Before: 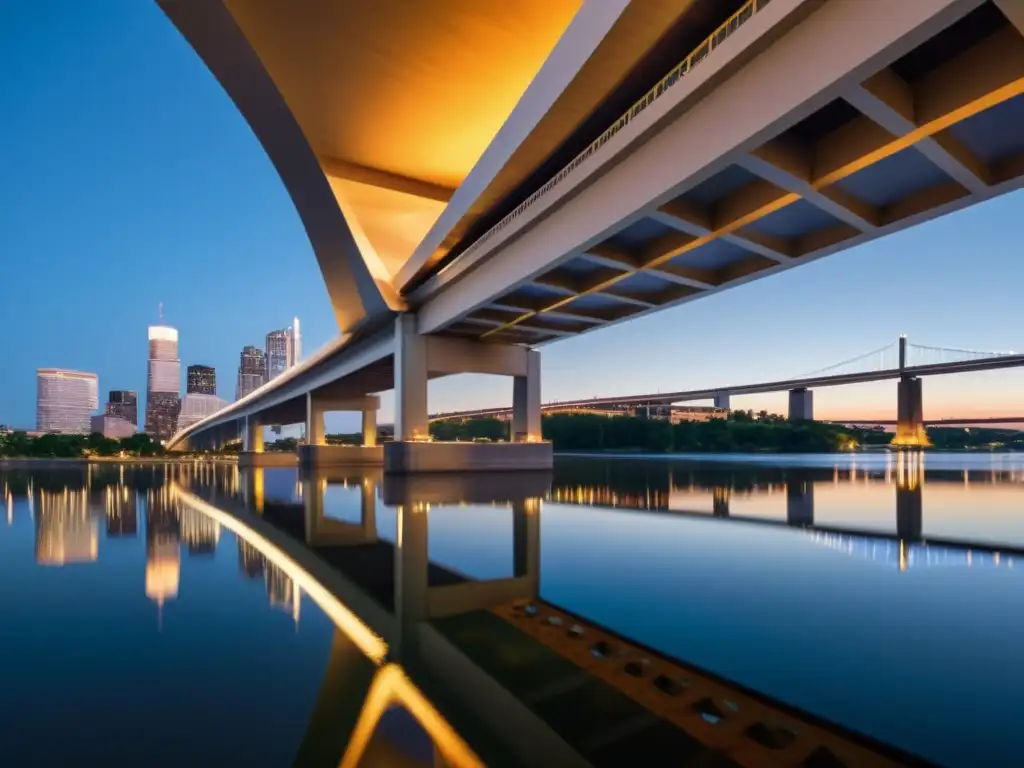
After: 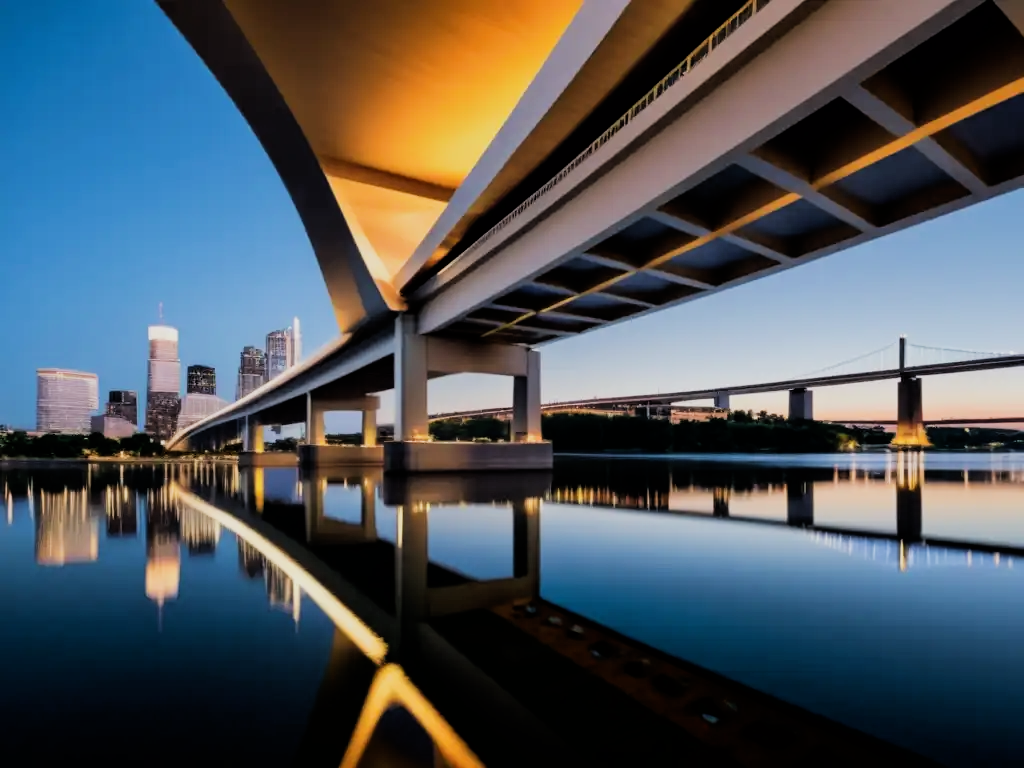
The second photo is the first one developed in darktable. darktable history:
filmic rgb: black relative exposure -5 EV, hardness 2.88, contrast 1.3, highlights saturation mix -30%
tone equalizer: on, module defaults
